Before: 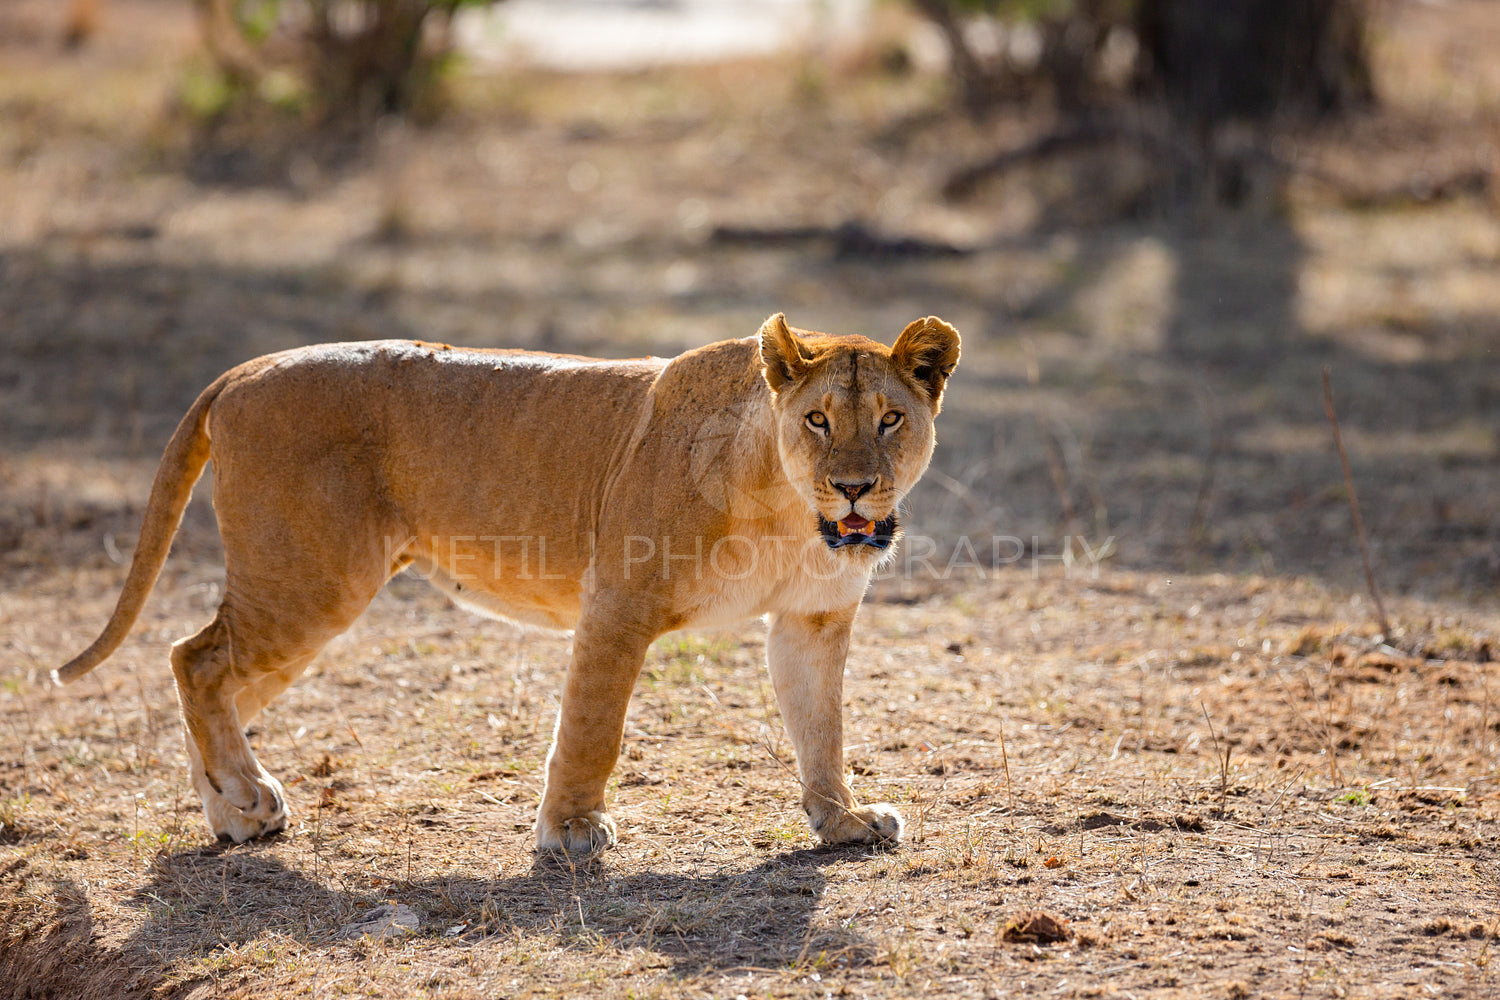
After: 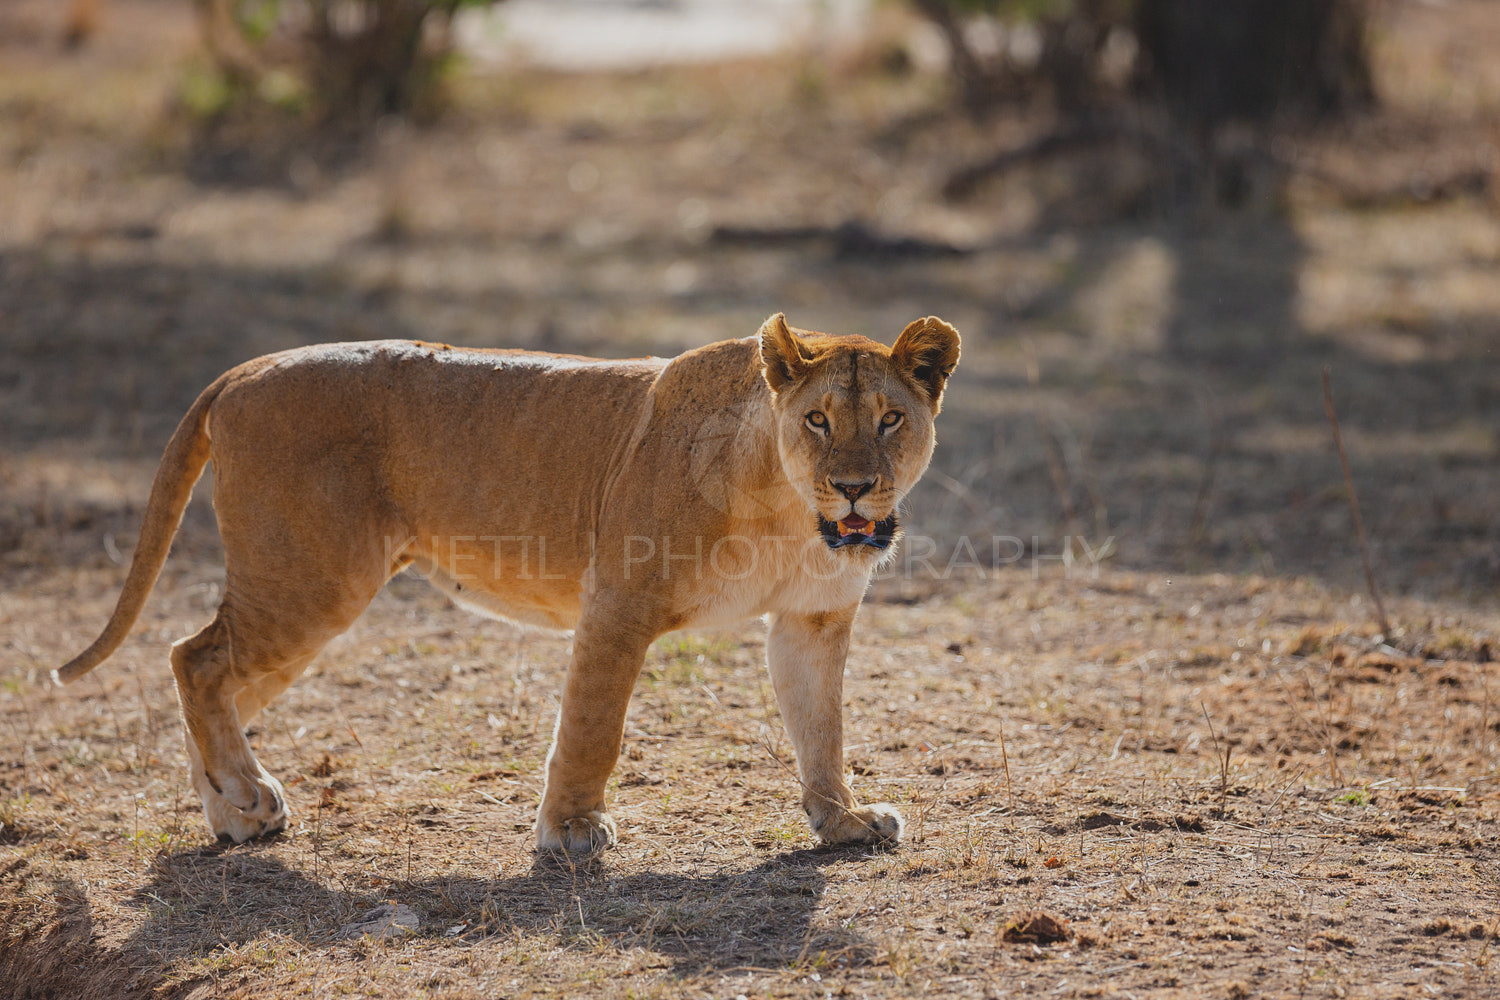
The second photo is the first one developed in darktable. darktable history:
exposure: black level correction -0.015, exposure -0.5 EV, compensate highlight preservation false
